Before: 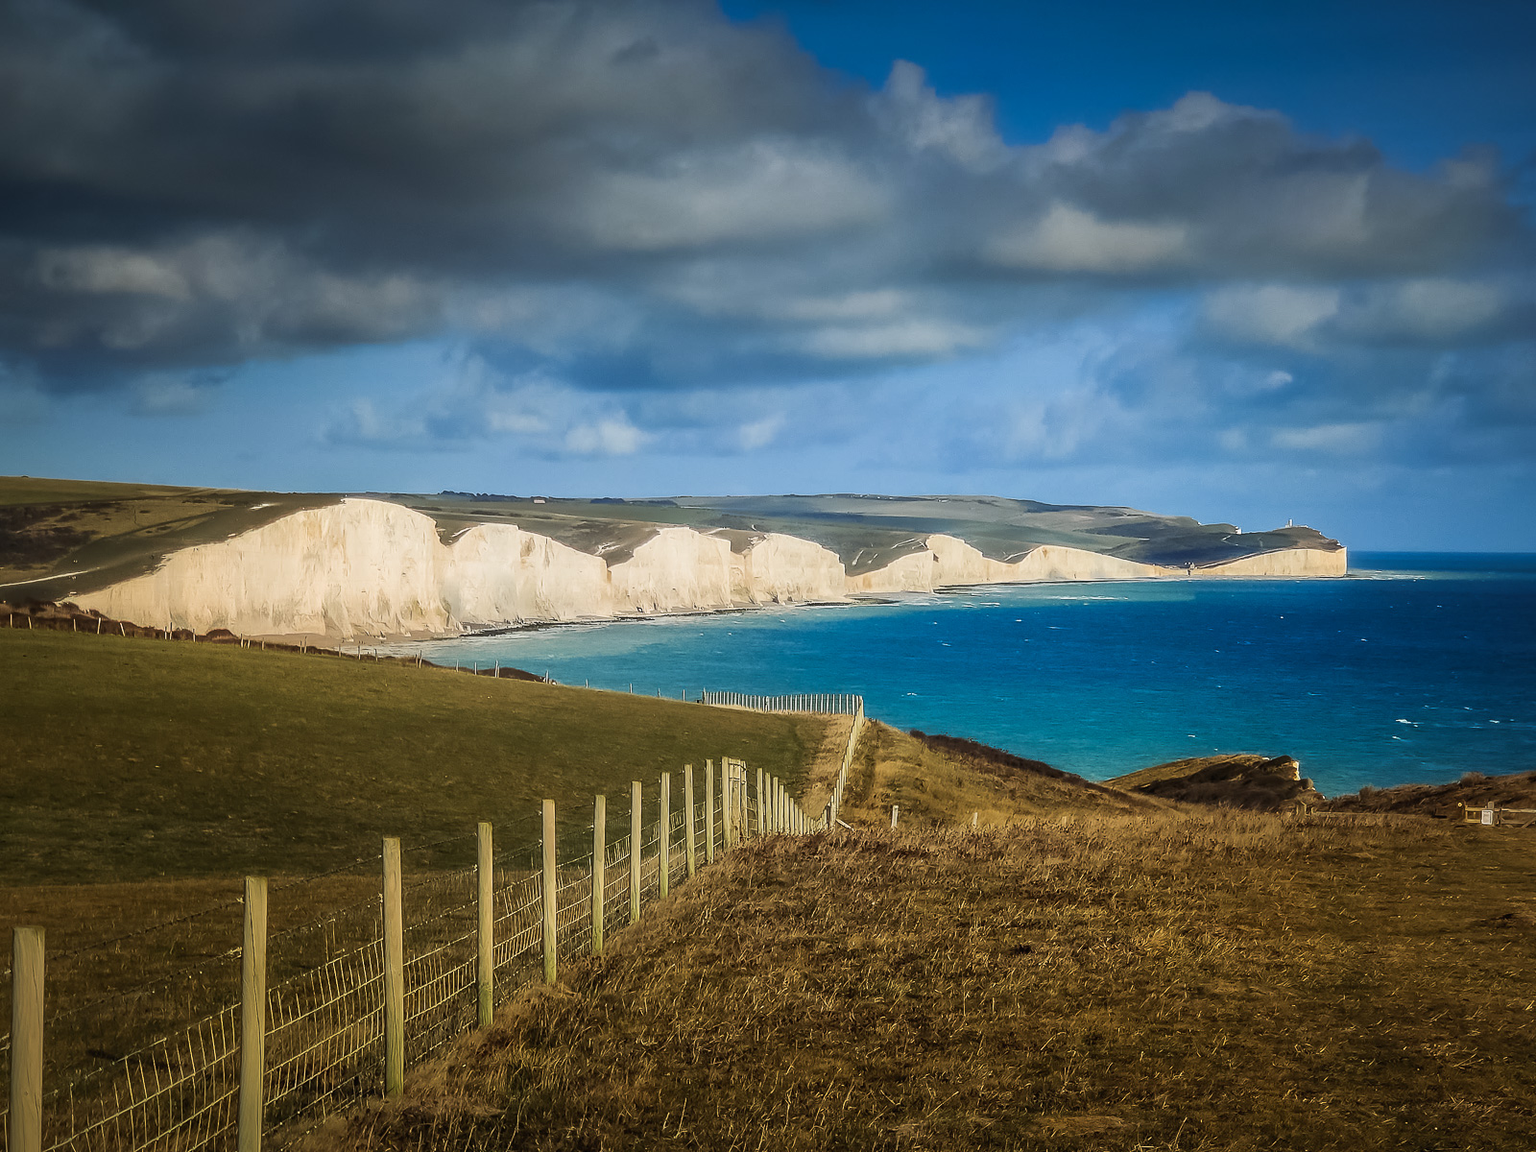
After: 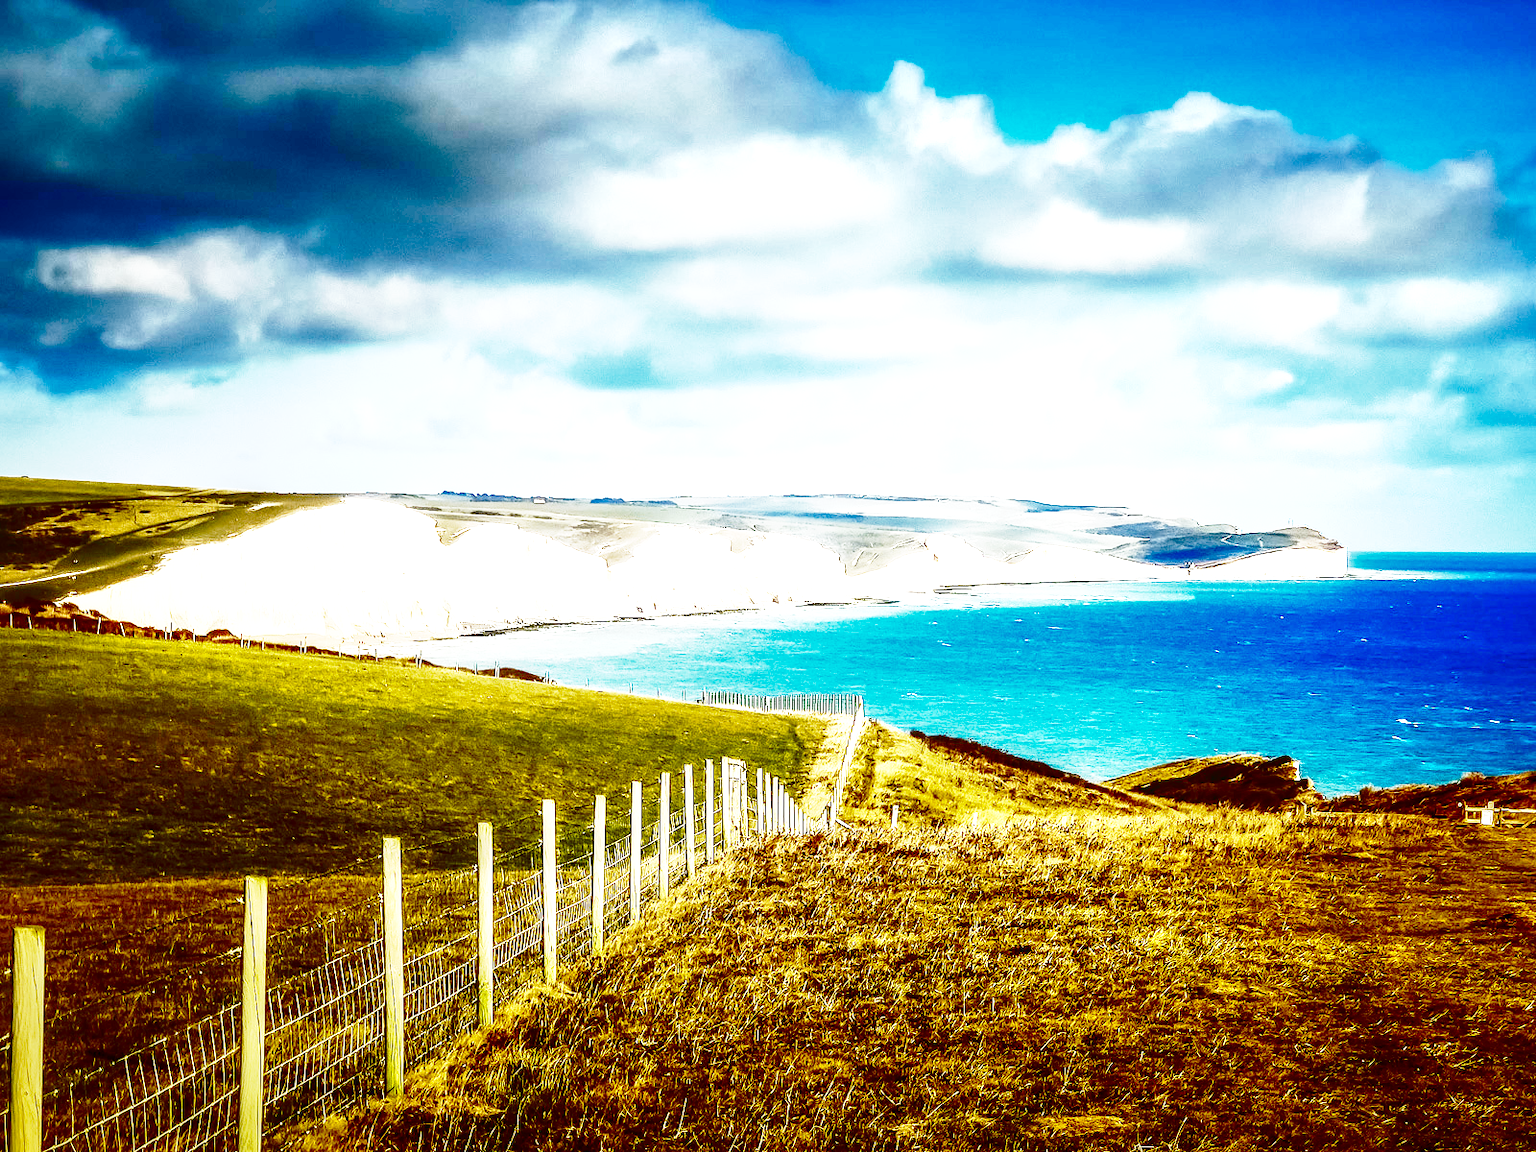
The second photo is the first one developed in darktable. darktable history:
base curve: curves: ch0 [(0, 0) (0.007, 0.004) (0.027, 0.03) (0.046, 0.07) (0.207, 0.54) (0.442, 0.872) (0.673, 0.972) (1, 1)], preserve colors none
contrast brightness saturation: brightness -0.992, saturation 0.985
local contrast: on, module defaults
tone equalizer: -8 EV -0.428 EV, -7 EV -0.379 EV, -6 EV -0.345 EV, -5 EV -0.217 EV, -3 EV 0.239 EV, -2 EV 0.328 EV, -1 EV 0.392 EV, +0 EV 0.413 EV, edges refinement/feathering 500, mask exposure compensation -1.57 EV, preserve details no
exposure: black level correction 0, exposure 1.614 EV, compensate highlight preservation false
